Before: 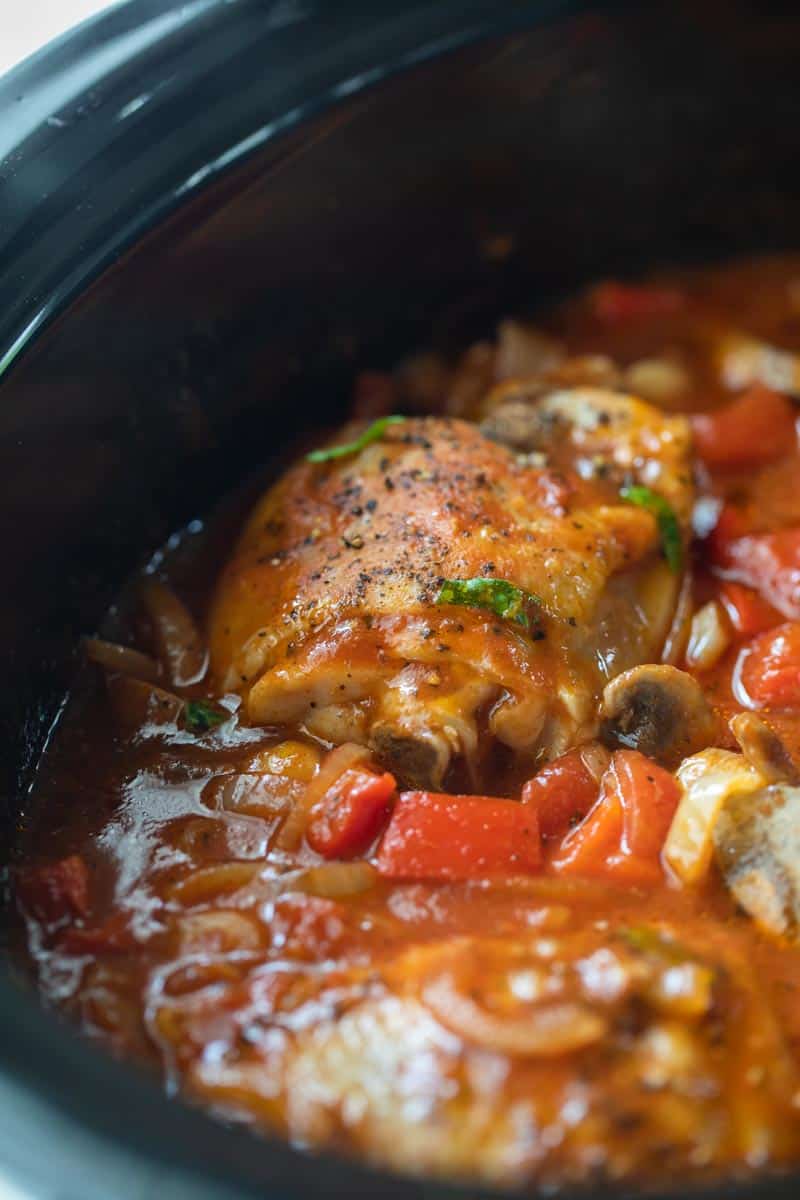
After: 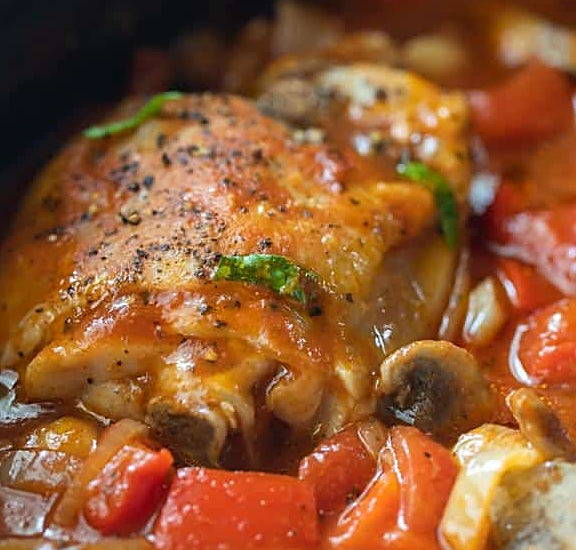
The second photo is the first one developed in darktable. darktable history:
crop and rotate: left 27.938%, top 27.046%, bottom 27.046%
sharpen: on, module defaults
